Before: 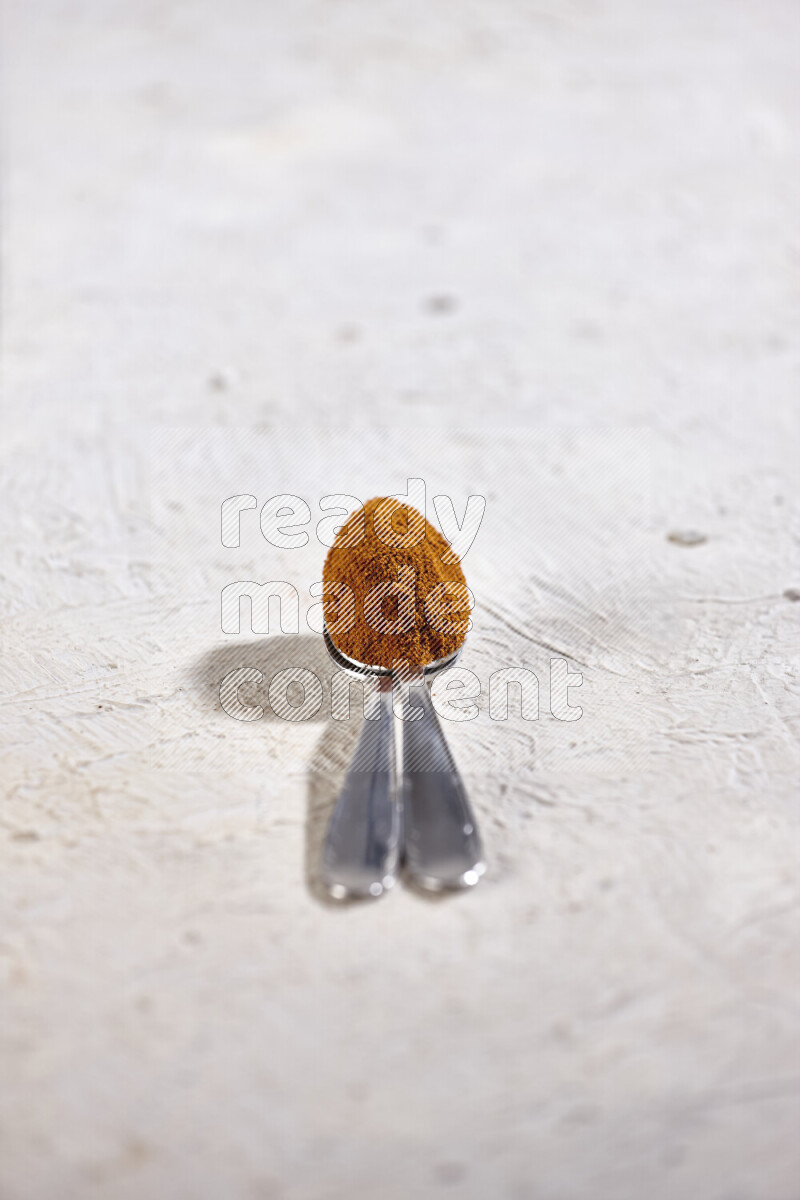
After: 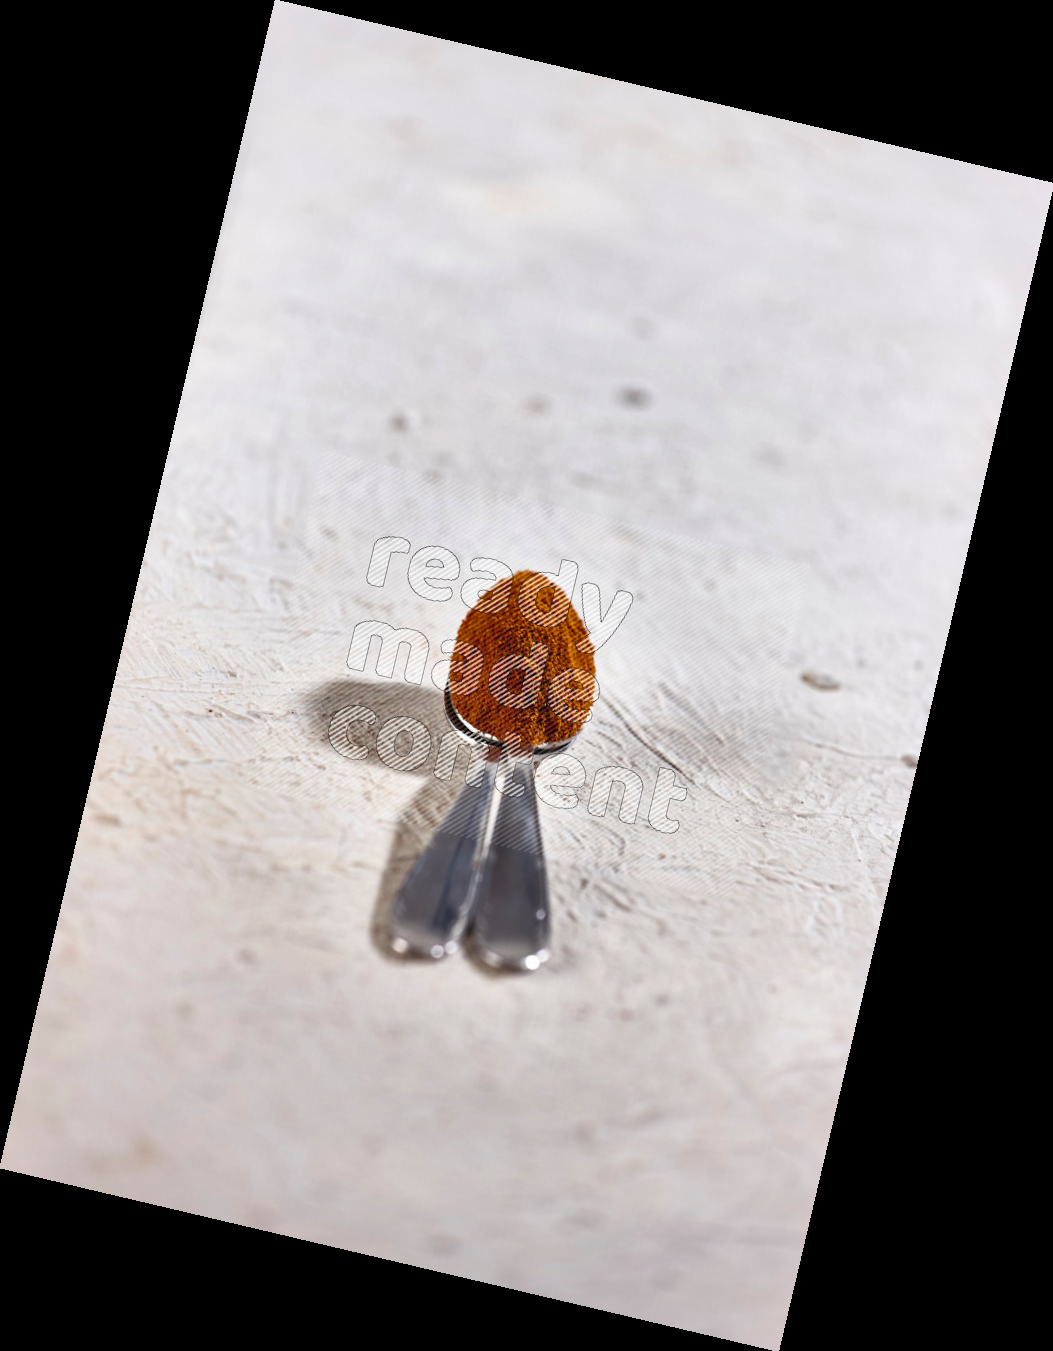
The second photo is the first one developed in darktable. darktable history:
rotate and perspective: rotation 13.27°, automatic cropping off
shadows and highlights: soften with gaussian
